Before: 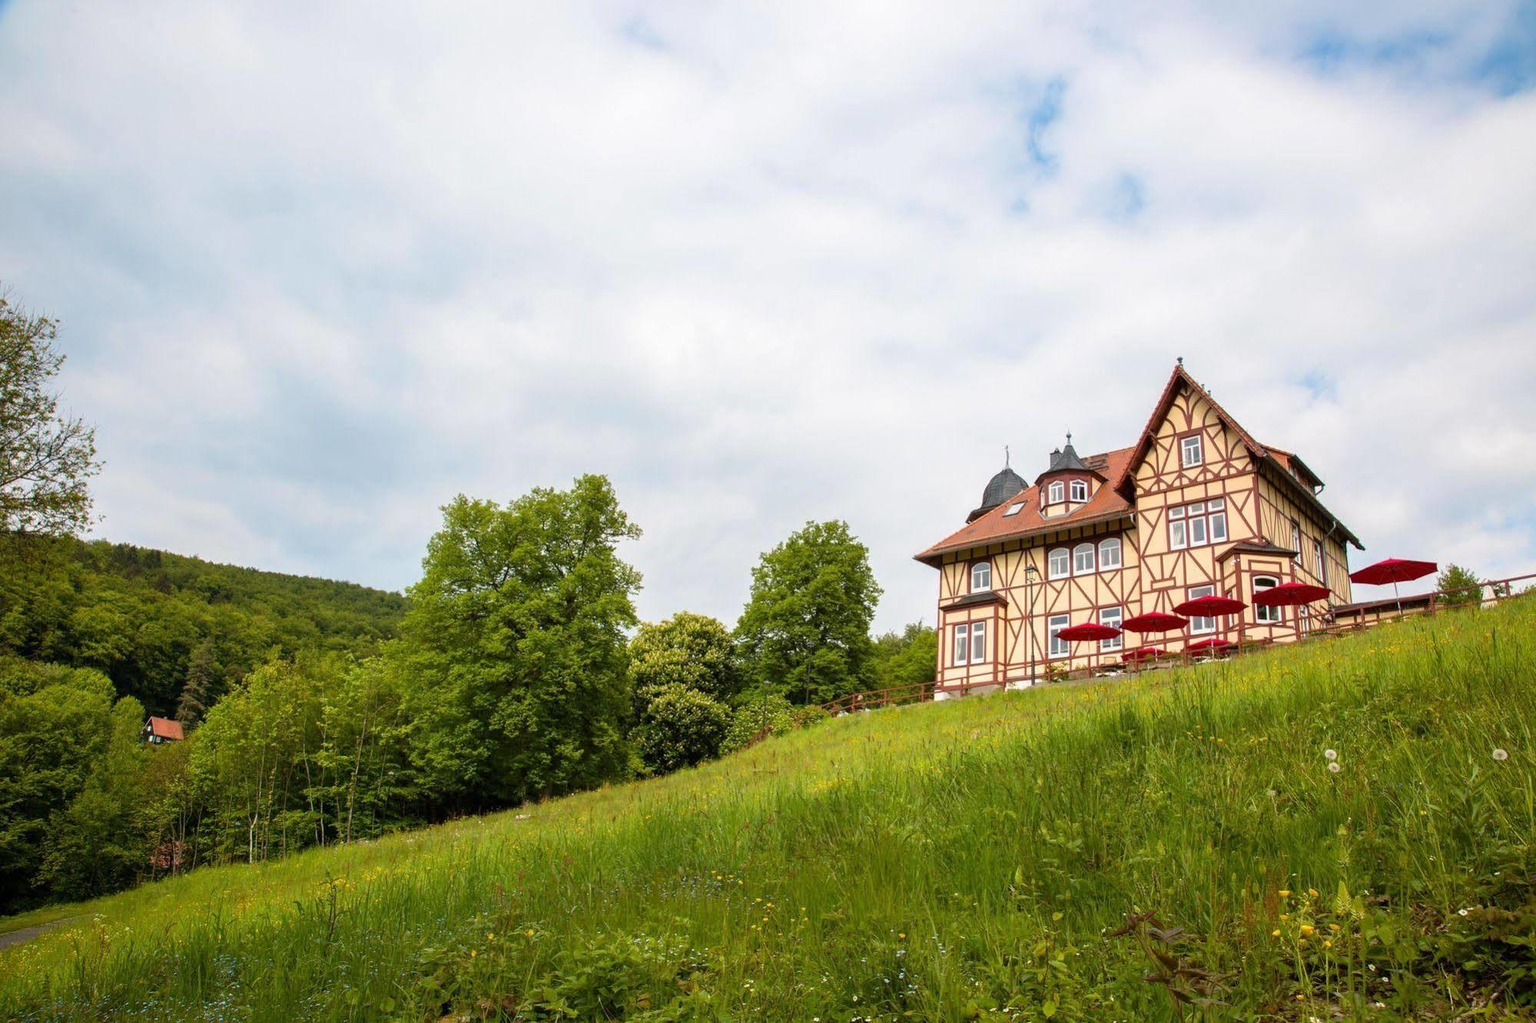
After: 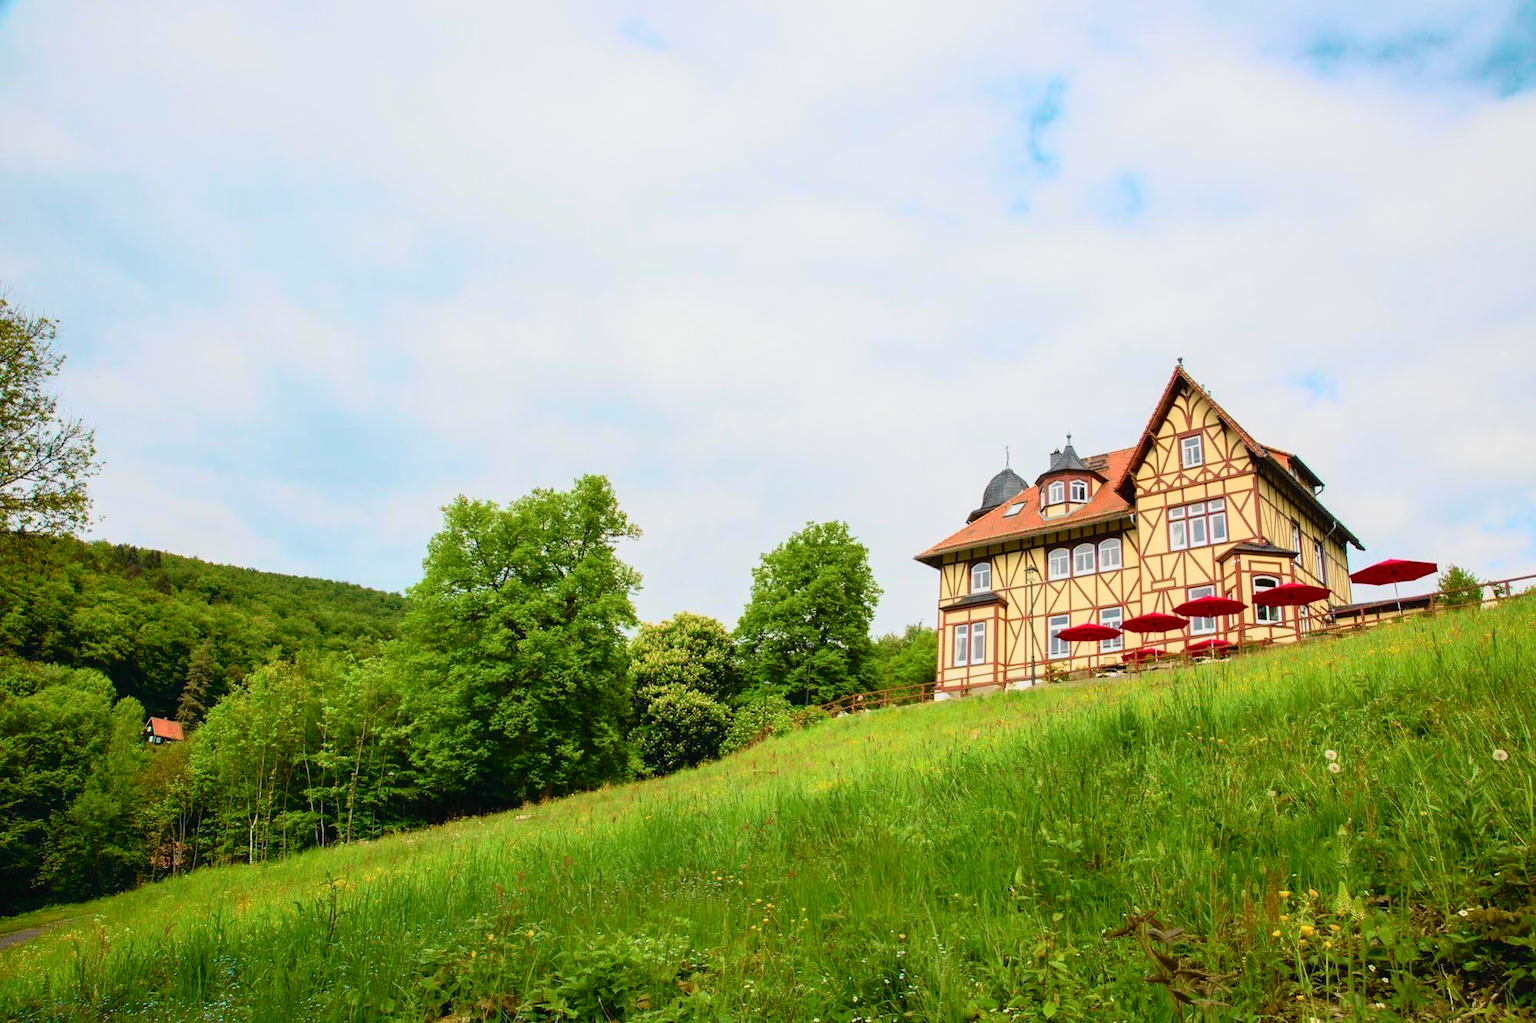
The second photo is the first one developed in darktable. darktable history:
tone curve: curves: ch0 [(0, 0.022) (0.114, 0.088) (0.282, 0.316) (0.446, 0.511) (0.613, 0.693) (0.786, 0.843) (0.999, 0.949)]; ch1 [(0, 0) (0.395, 0.343) (0.463, 0.427) (0.486, 0.474) (0.503, 0.5) (0.535, 0.522) (0.555, 0.546) (0.594, 0.614) (0.755, 0.793) (1, 1)]; ch2 [(0, 0) (0.369, 0.388) (0.449, 0.431) (0.501, 0.5) (0.528, 0.517) (0.561, 0.598) (0.697, 0.721) (1, 1)], color space Lab, independent channels, preserve colors none
